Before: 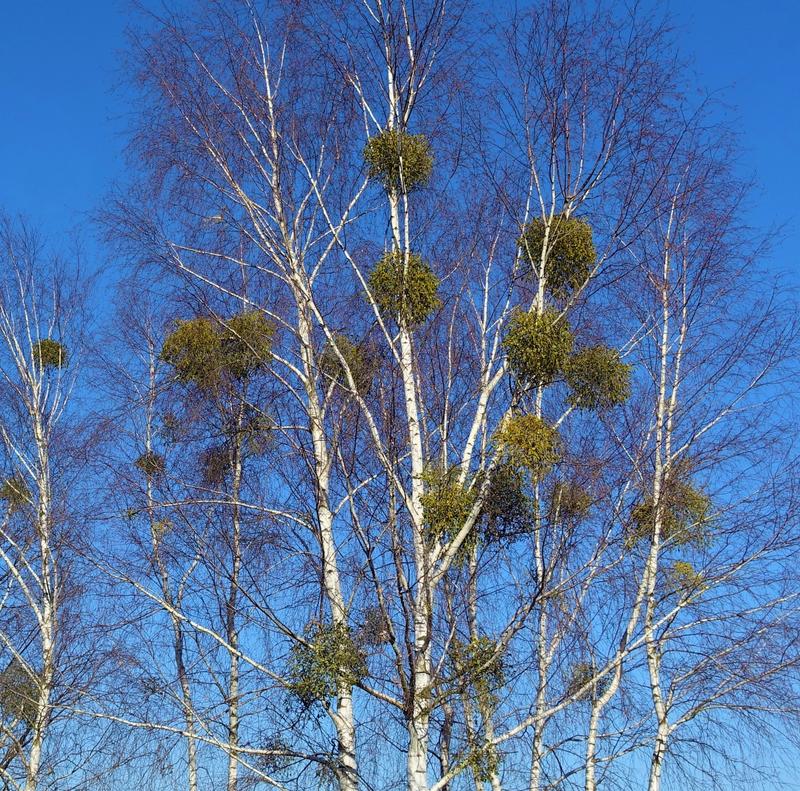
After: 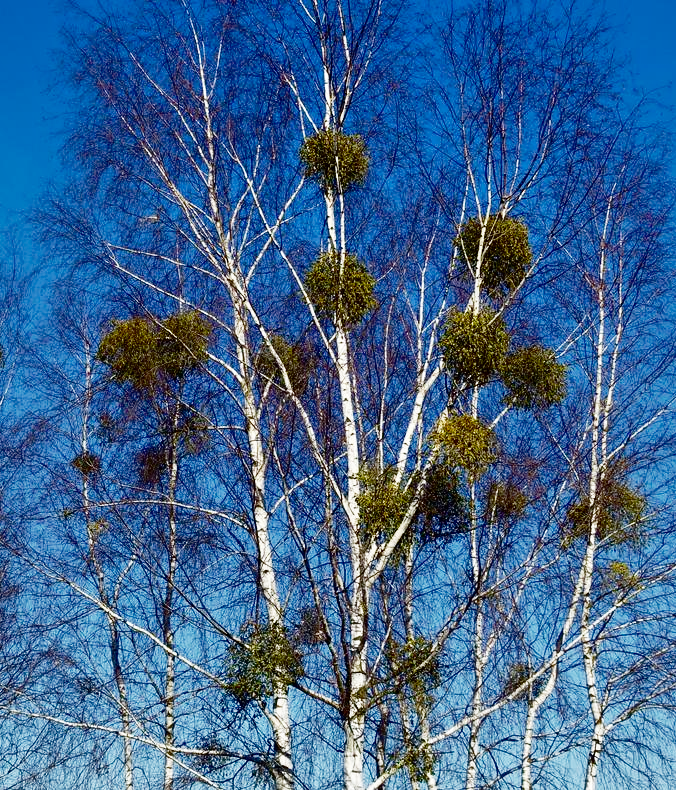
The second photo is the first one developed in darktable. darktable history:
contrast brightness saturation: brightness -0.5
shadows and highlights: low approximation 0.01, soften with gaussian
crop: left 8.002%, right 7.461%
base curve: curves: ch0 [(0, 0) (0.028, 0.03) (0.121, 0.232) (0.46, 0.748) (0.859, 0.968) (1, 1)], preserve colors none
